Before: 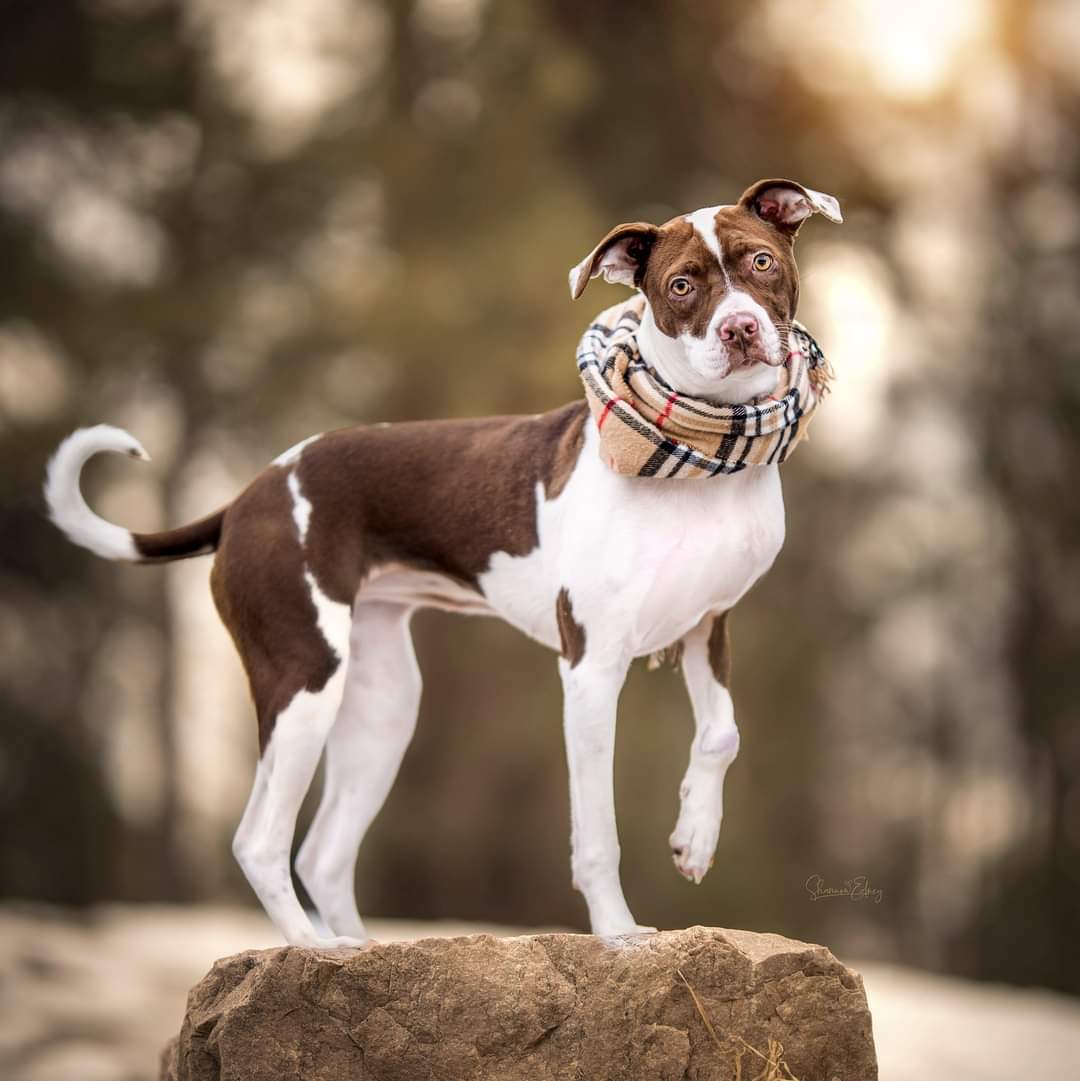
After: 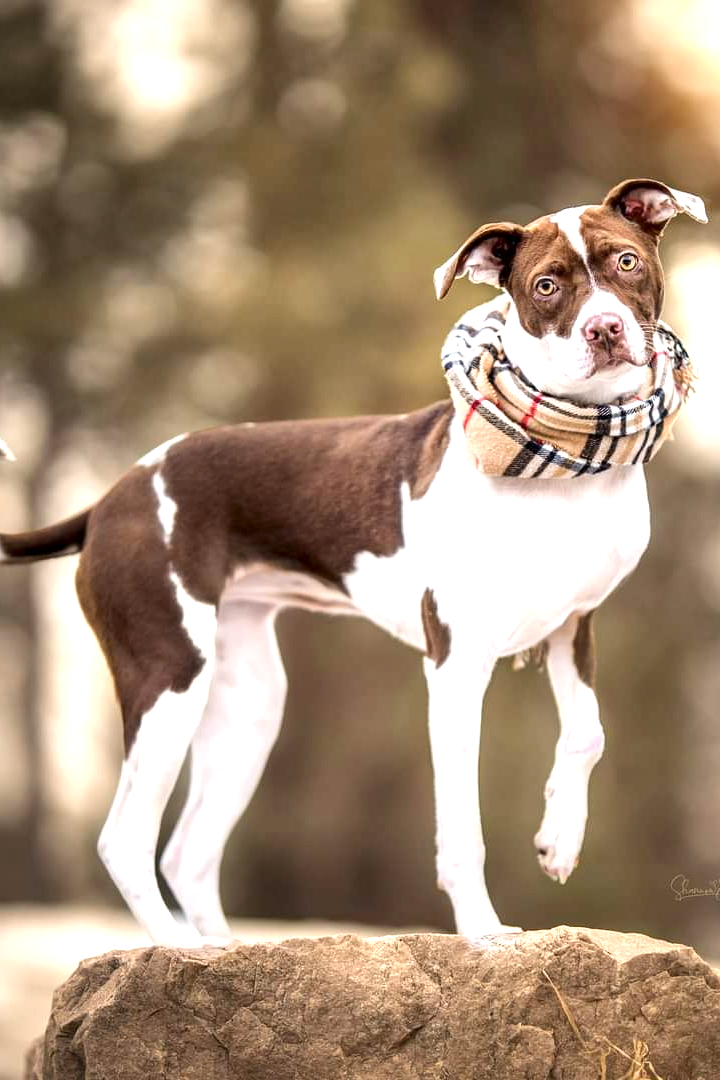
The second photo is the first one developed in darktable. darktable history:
crop and rotate: left 12.545%, right 20.72%
local contrast: mode bilateral grid, contrast 20, coarseness 51, detail 132%, midtone range 0.2
exposure: exposure 0.698 EV, compensate highlight preservation false
